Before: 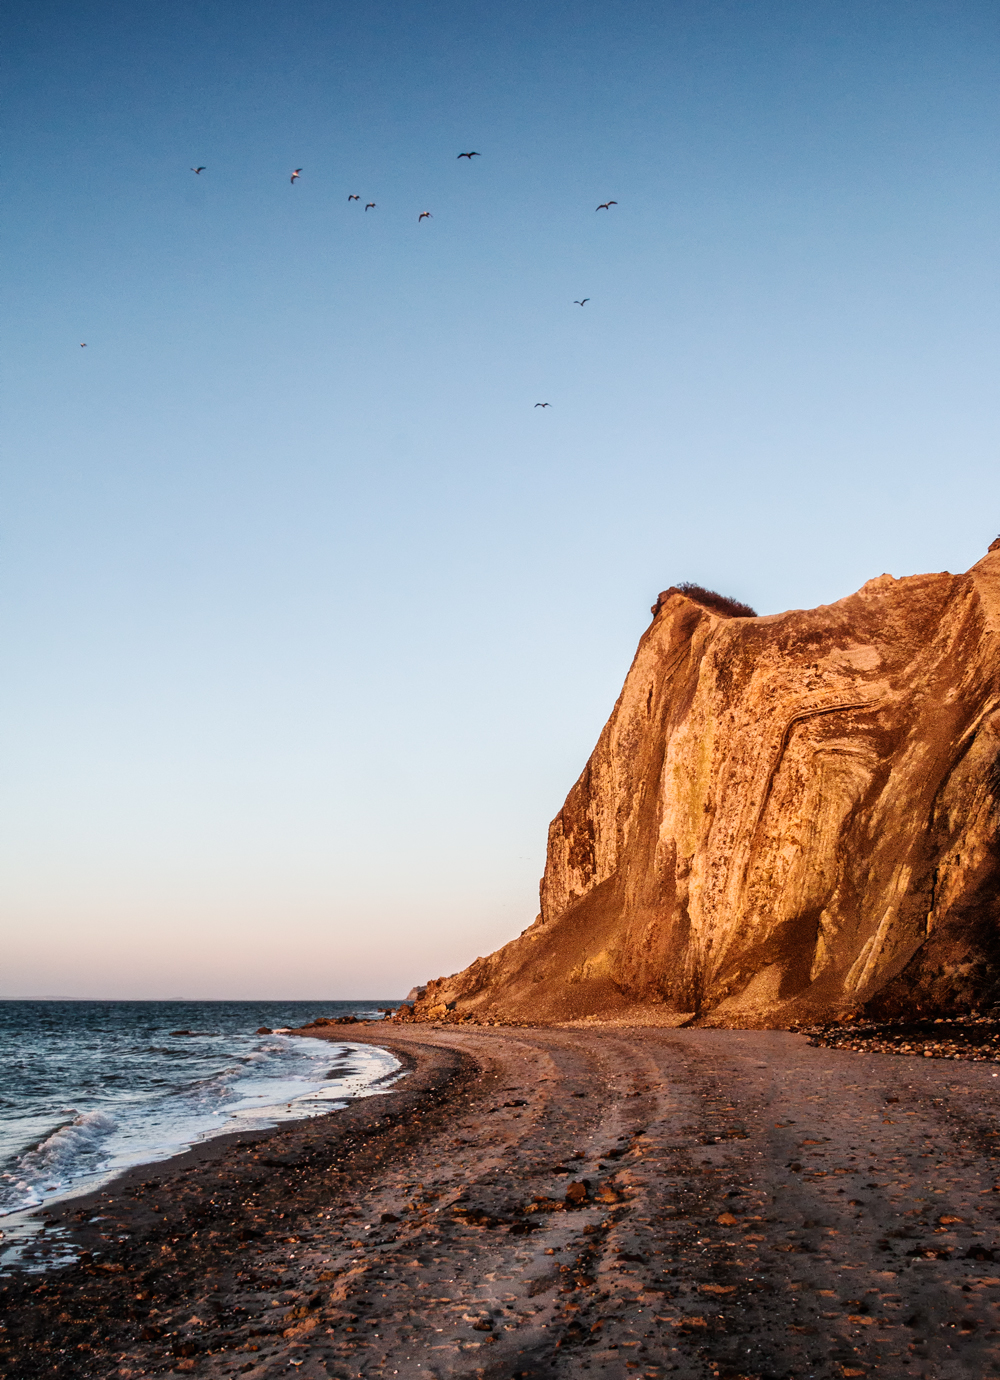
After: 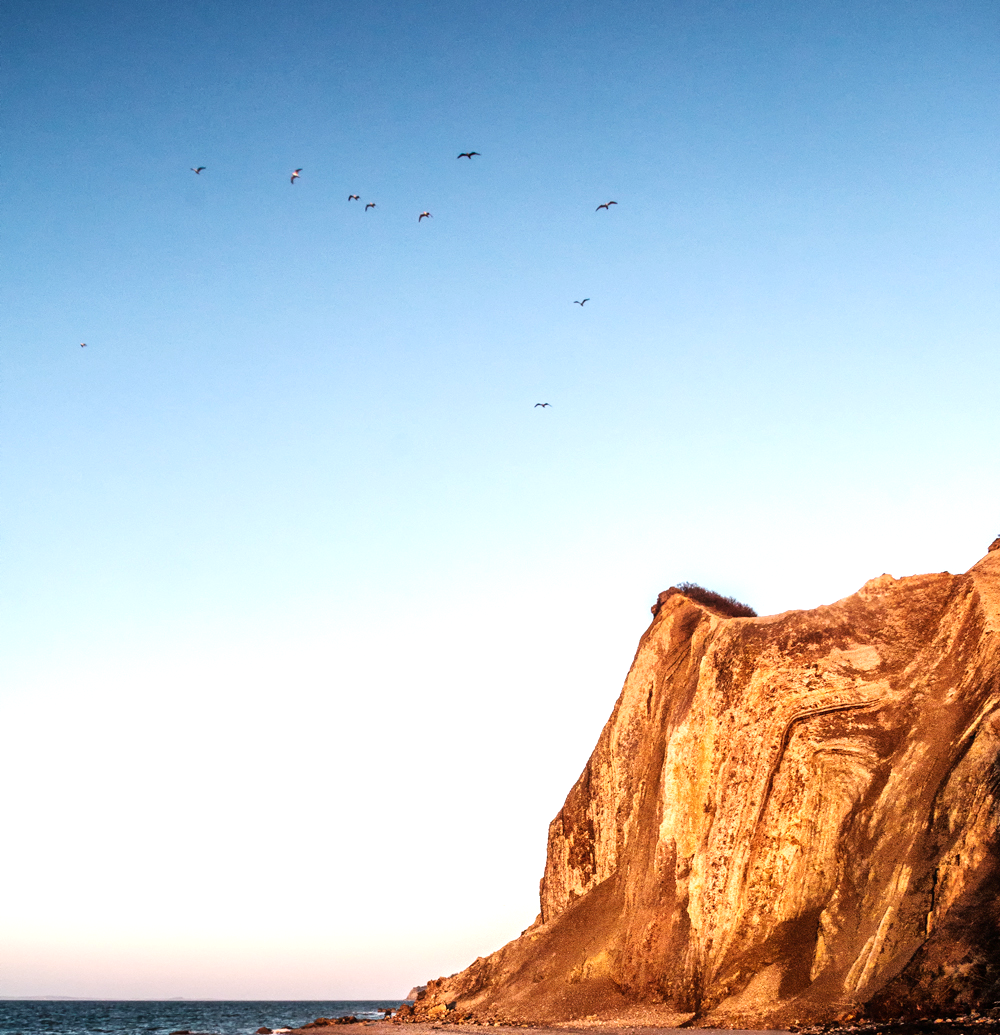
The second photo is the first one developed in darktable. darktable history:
crop: bottom 24.983%
exposure: exposure 0.609 EV, compensate highlight preservation false
velvia: strength 6.58%
